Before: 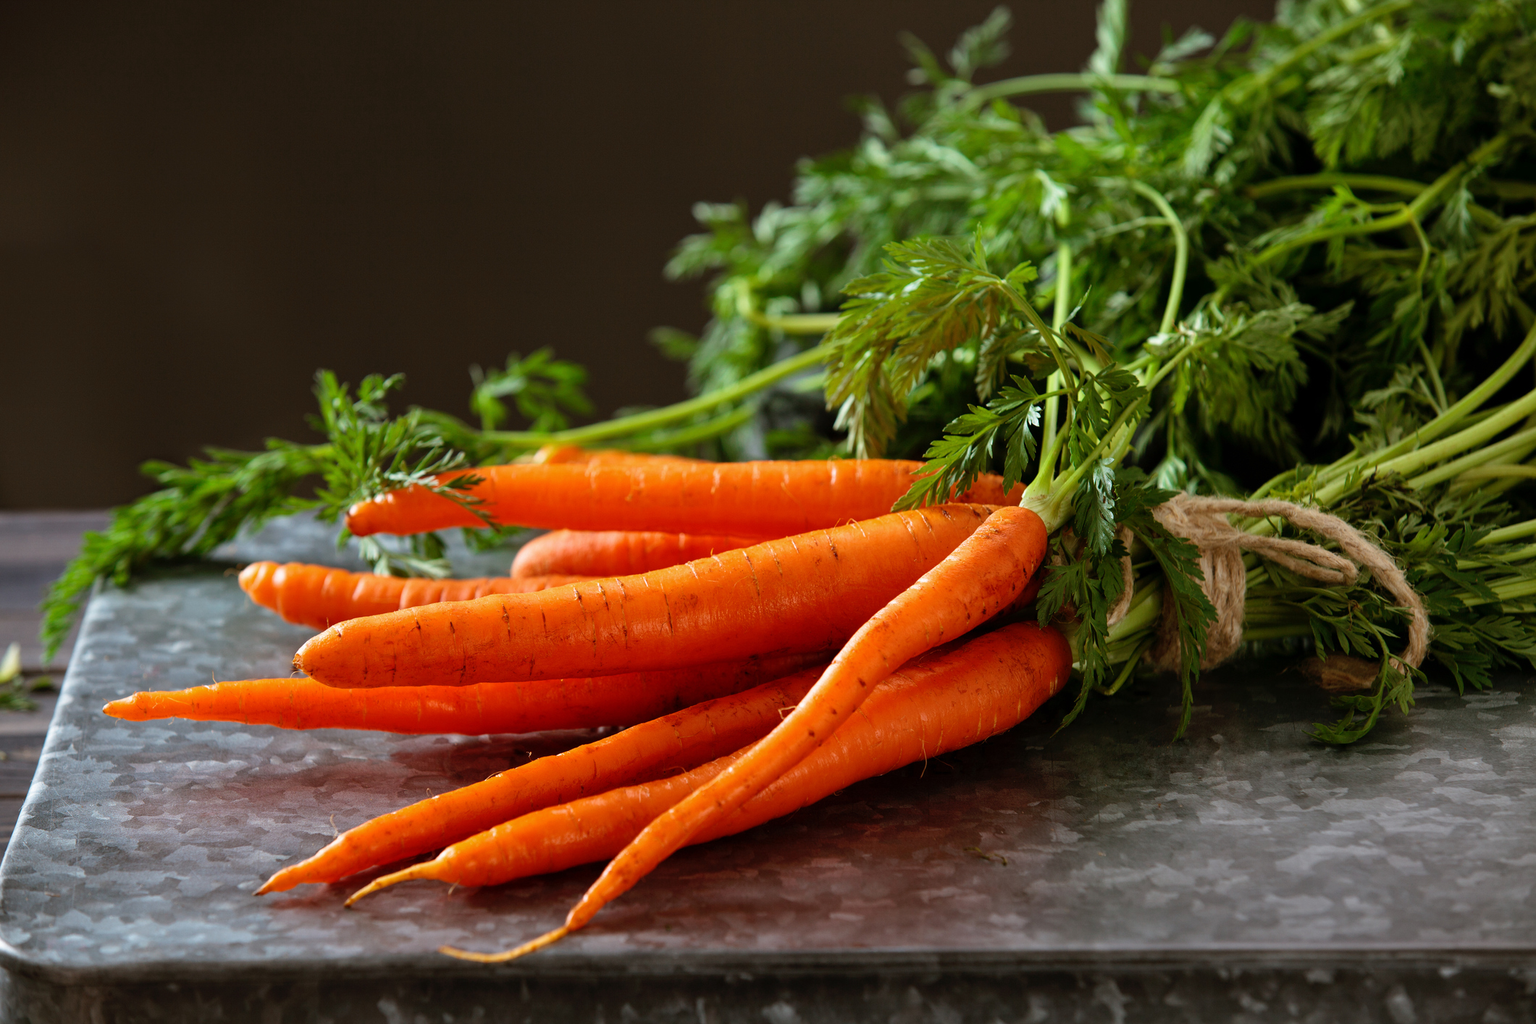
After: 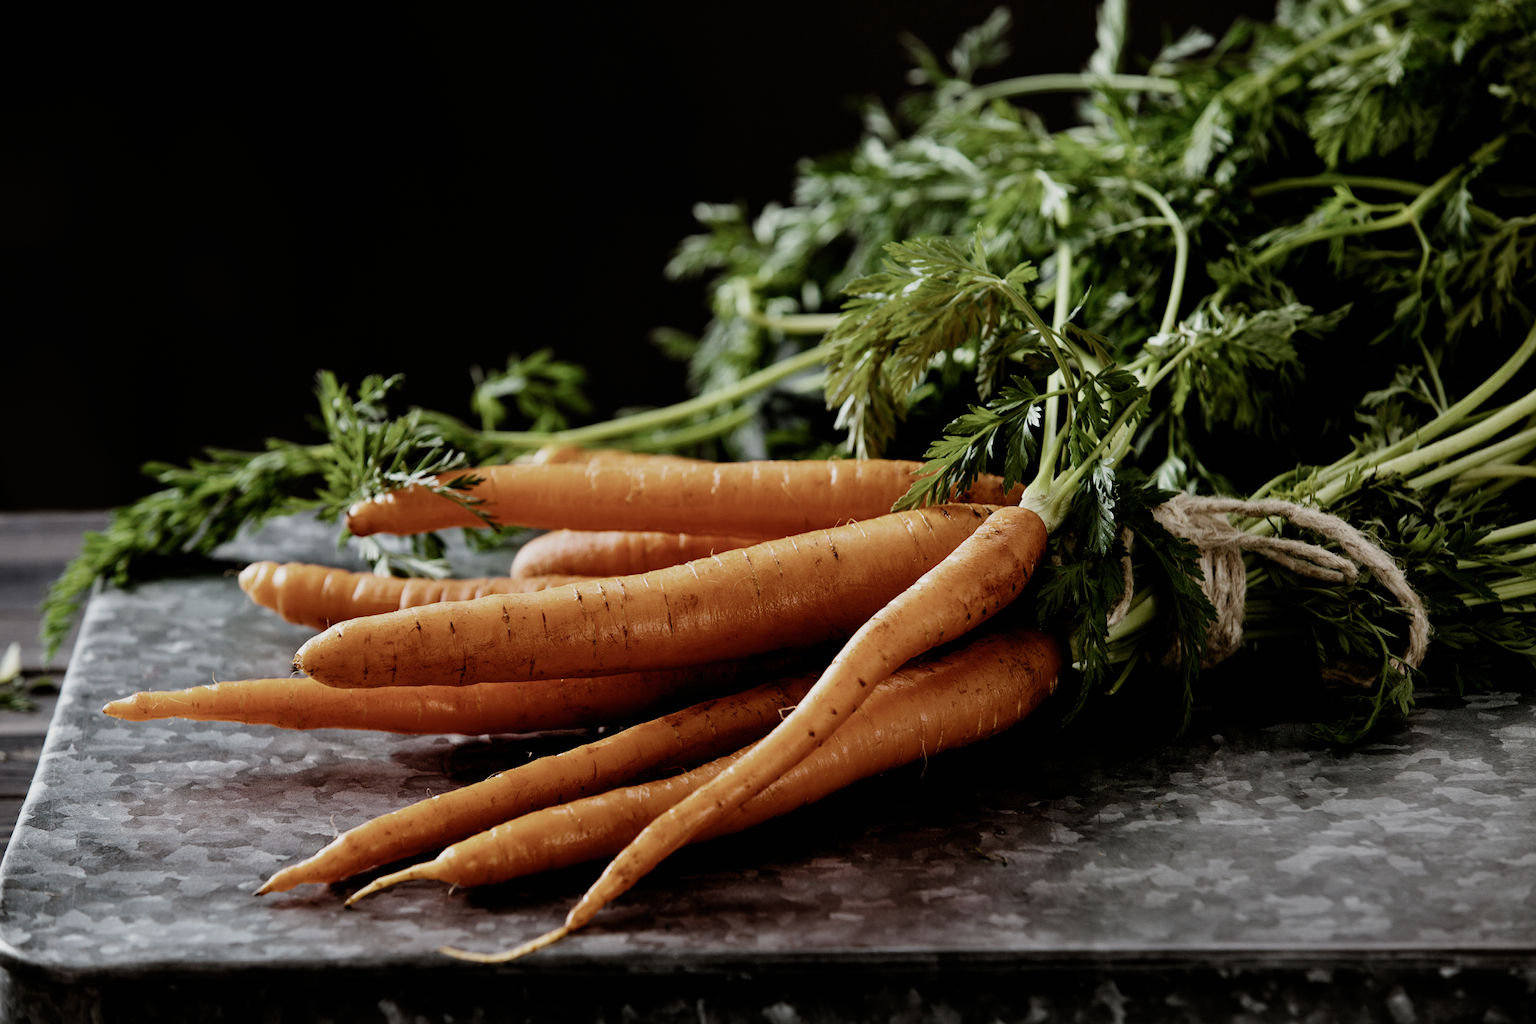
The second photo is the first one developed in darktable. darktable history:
filmic rgb: black relative exposure -5.06 EV, white relative exposure 3.99 EV, hardness 2.9, contrast 1.397, highlights saturation mix -30.93%, preserve chrominance no, color science v4 (2020), type of noise poissonian
